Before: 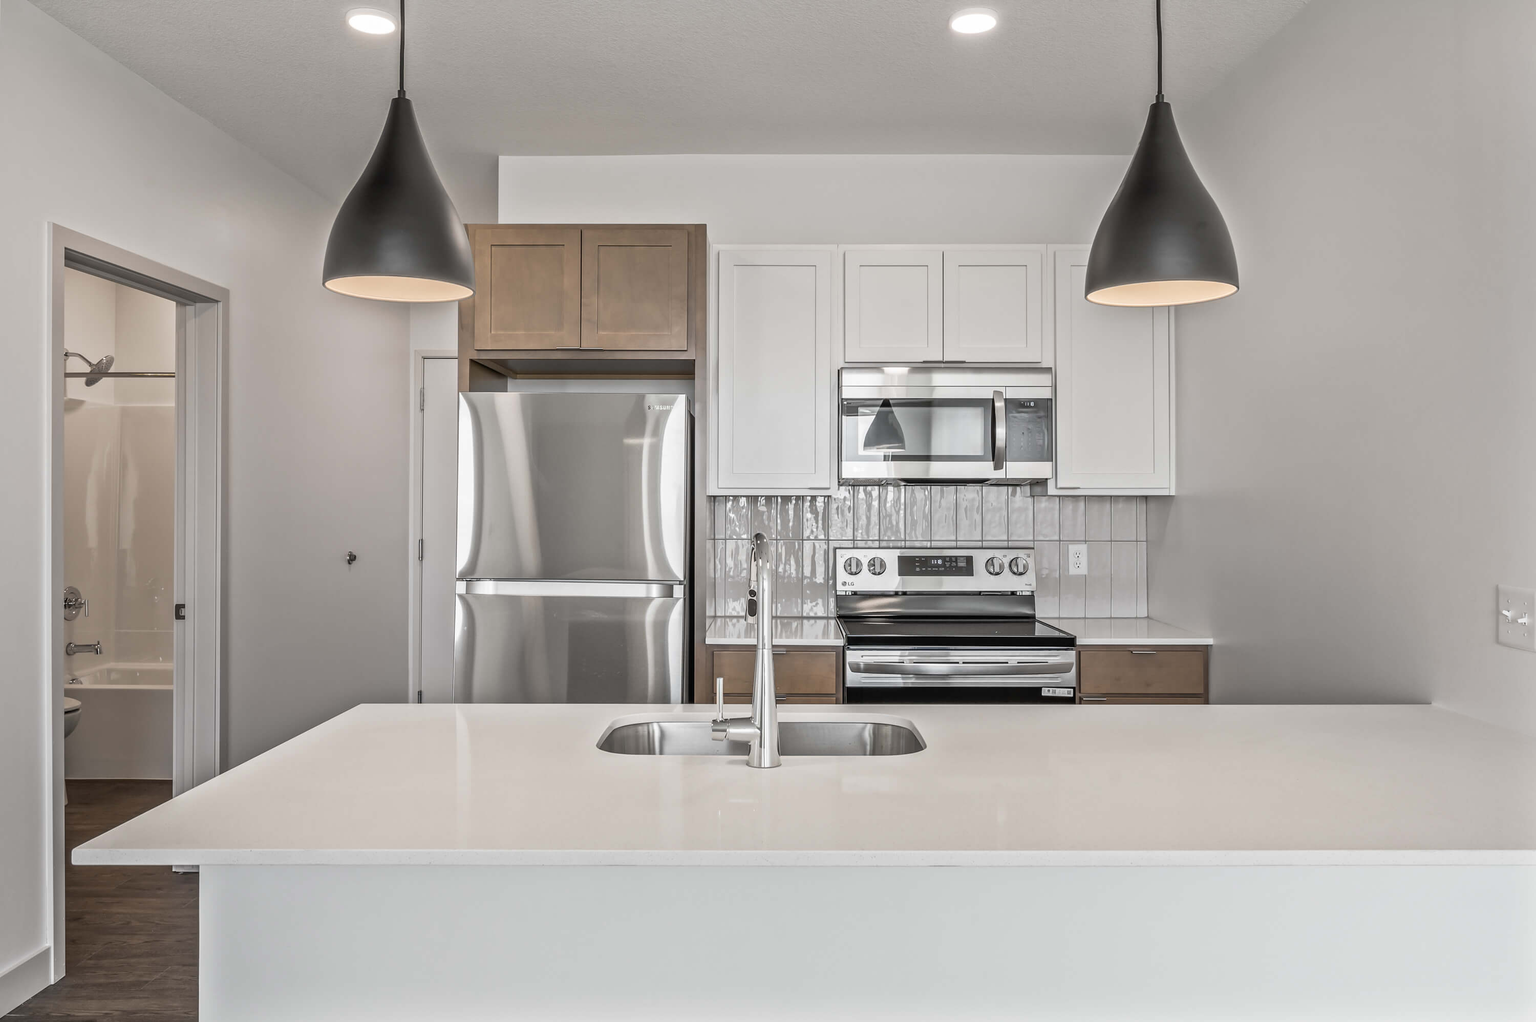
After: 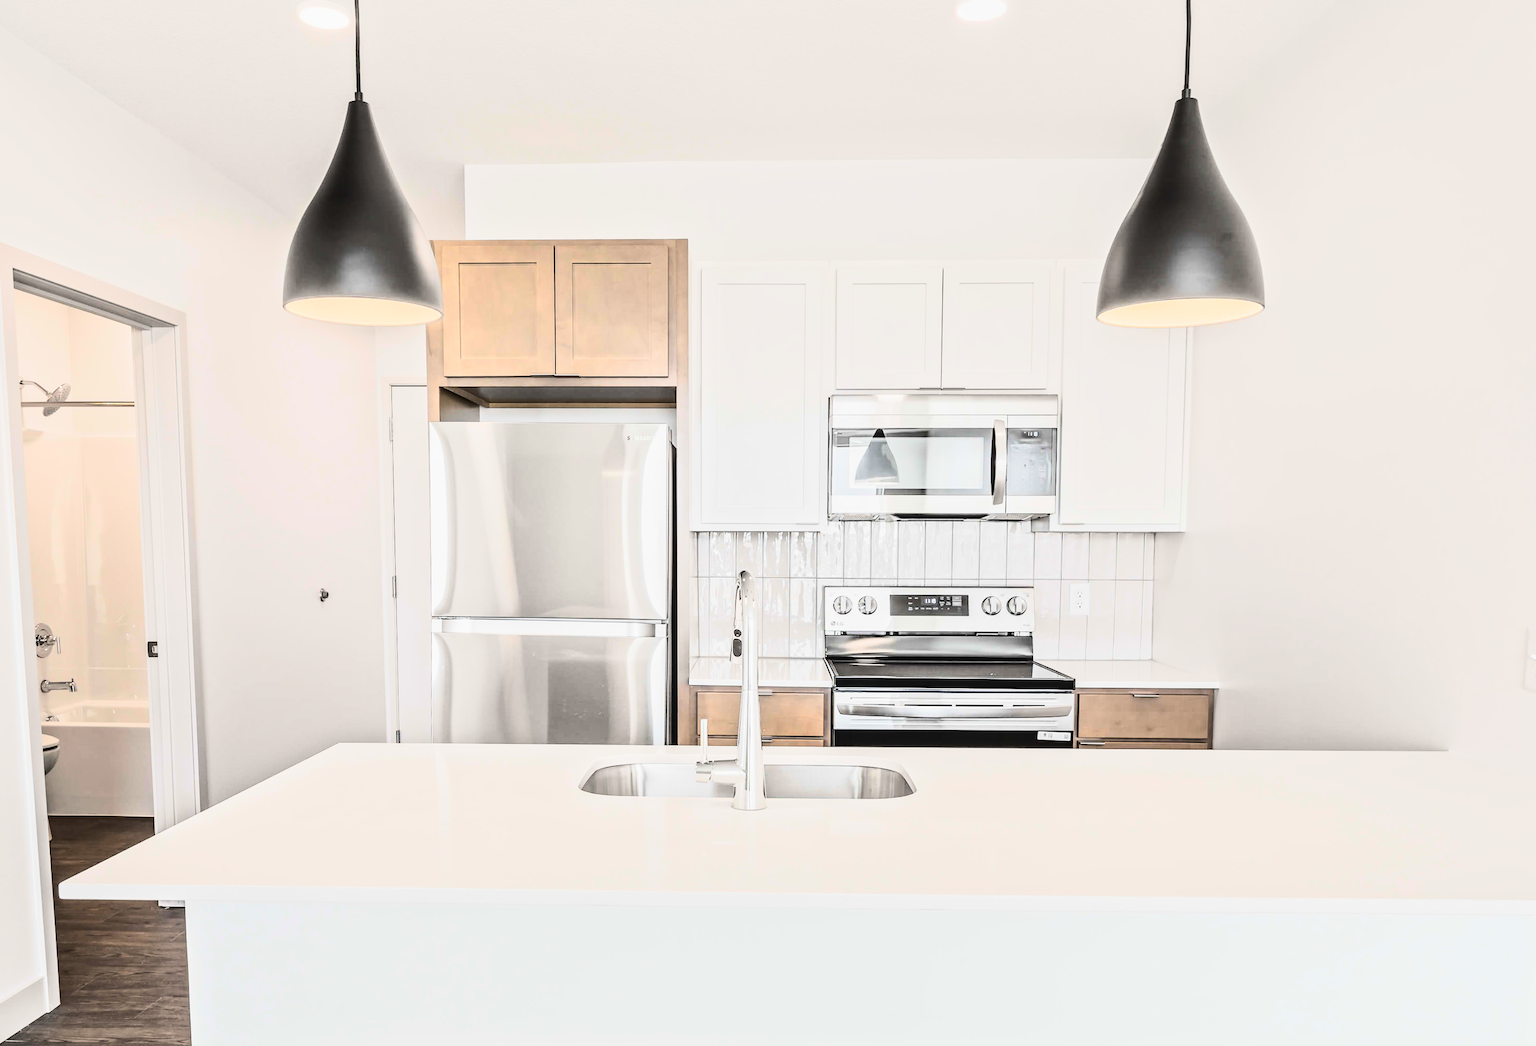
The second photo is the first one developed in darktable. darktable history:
rotate and perspective: rotation 0.074°, lens shift (vertical) 0.096, lens shift (horizontal) -0.041, crop left 0.043, crop right 0.952, crop top 0.024, crop bottom 0.979
tone curve: curves: ch0 [(0, 0.026) (0.146, 0.158) (0.272, 0.34) (0.434, 0.625) (0.676, 0.871) (0.994, 0.955)], color space Lab, linked channels, preserve colors none
tone equalizer: -8 EV 0.001 EV, -7 EV -0.002 EV, -6 EV 0.002 EV, -5 EV -0.03 EV, -4 EV -0.116 EV, -3 EV -0.169 EV, -2 EV 0.24 EV, -1 EV 0.702 EV, +0 EV 0.493 EV
